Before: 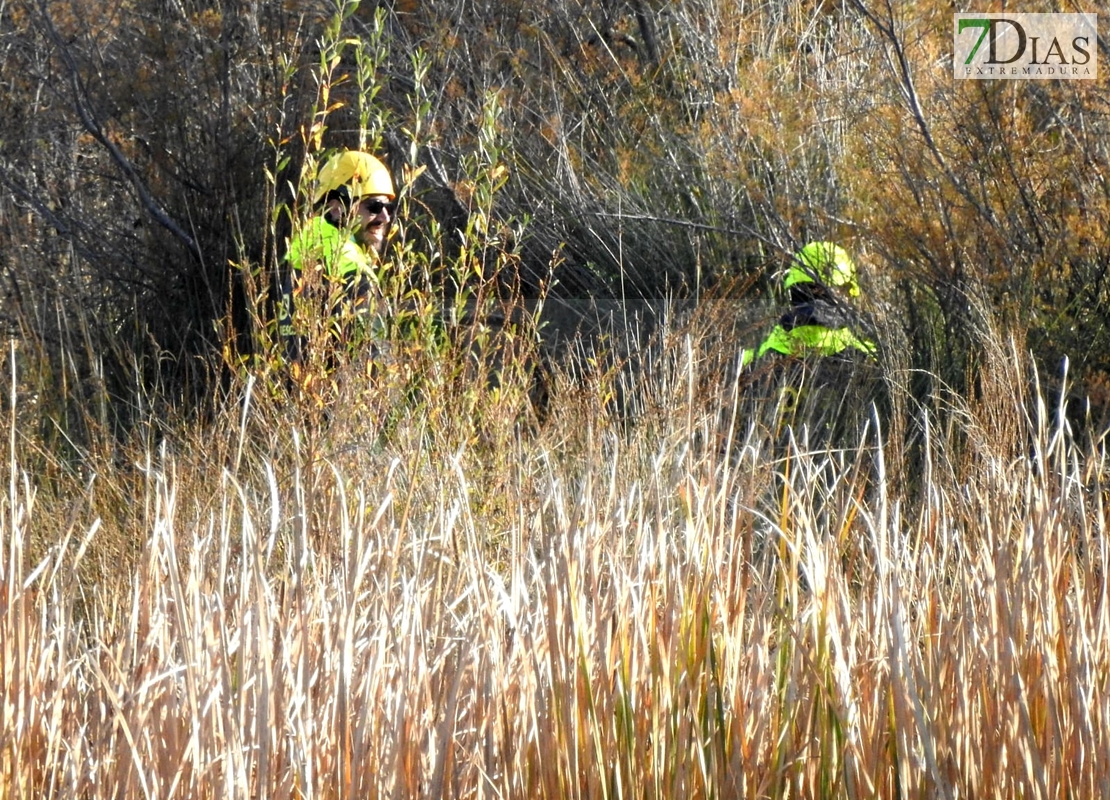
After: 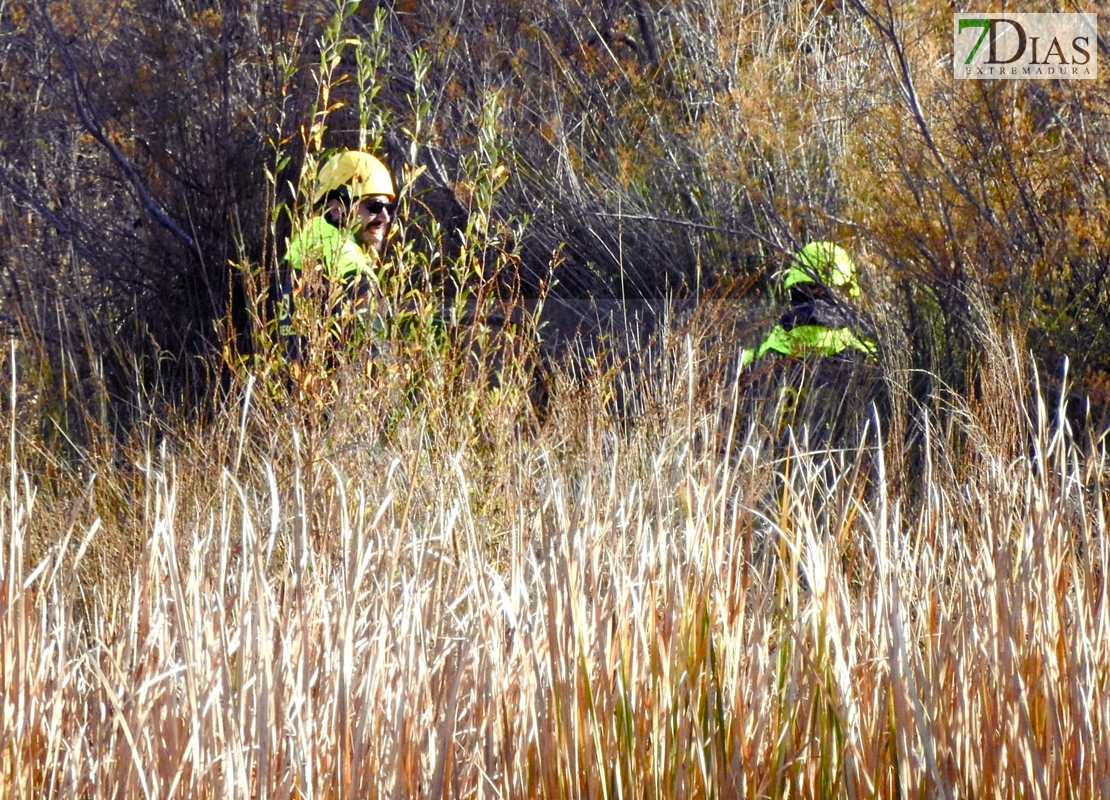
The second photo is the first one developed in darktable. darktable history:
color balance rgb: shadows lift › luminance -21.286%, shadows lift › chroma 8.868%, shadows lift › hue 284.84°, power › luminance 1.248%, perceptual saturation grading › global saturation 20%, perceptual saturation grading › highlights -50.442%, perceptual saturation grading › shadows 30.683%, global vibrance 20%
